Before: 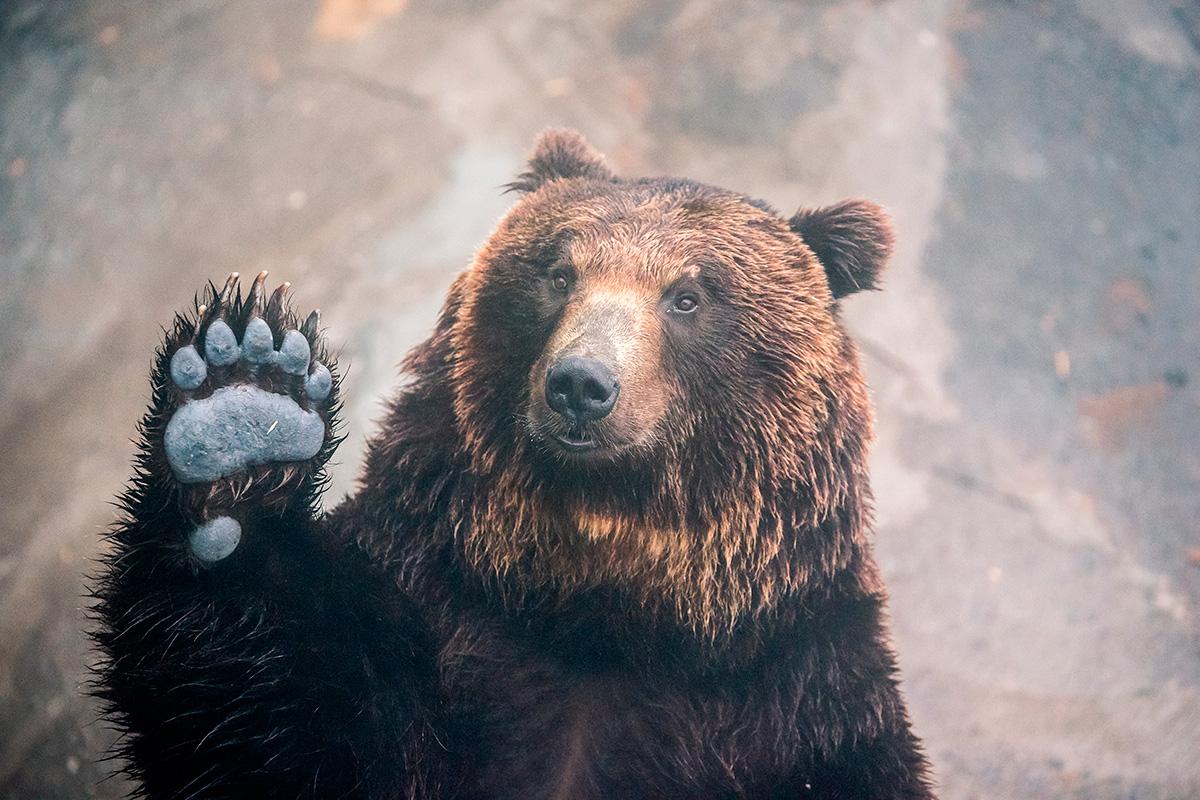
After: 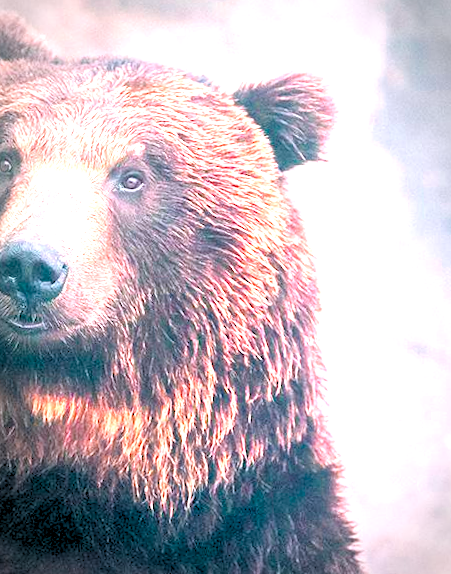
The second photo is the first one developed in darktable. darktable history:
exposure: black level correction 0, exposure 1.2 EV, compensate exposure bias true, compensate highlight preservation false
rotate and perspective: rotation -2.12°, lens shift (vertical) 0.009, lens shift (horizontal) -0.008, automatic cropping original format, crop left 0.036, crop right 0.964, crop top 0.05, crop bottom 0.959
sharpen: amount 0.2
rgb levels: preserve colors sum RGB, levels [[0.038, 0.433, 0.934], [0, 0.5, 1], [0, 0.5, 1]]
color calibration: output R [1.422, -0.35, -0.252, 0], output G [-0.238, 1.259, -0.084, 0], output B [-0.081, -0.196, 1.58, 0], output brightness [0.49, 0.671, -0.57, 0], illuminant same as pipeline (D50), adaptation none (bypass), saturation algorithm version 1 (2020)
crop: left 45.721%, top 13.393%, right 14.118%, bottom 10.01%
white balance: red 1.045, blue 0.932
vignetting: automatic ratio true
